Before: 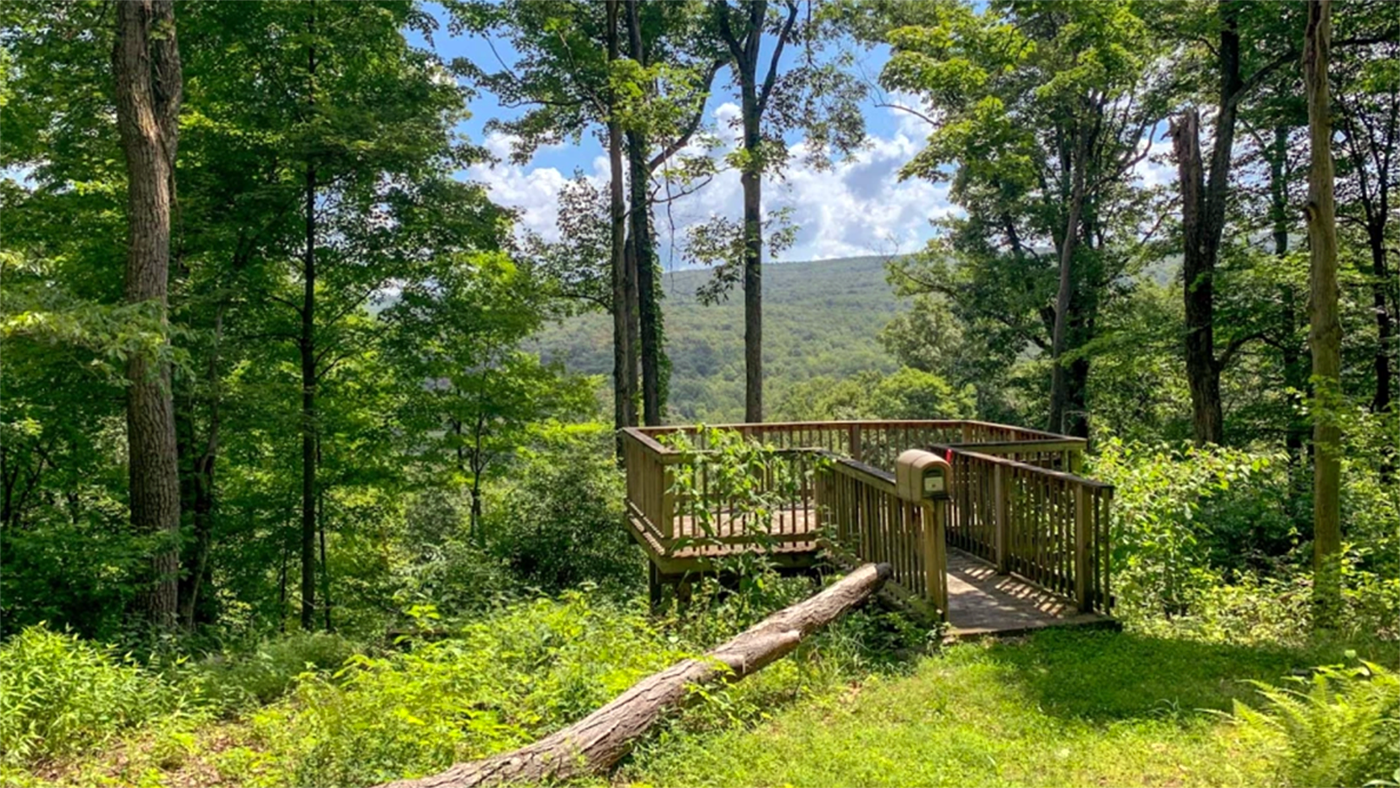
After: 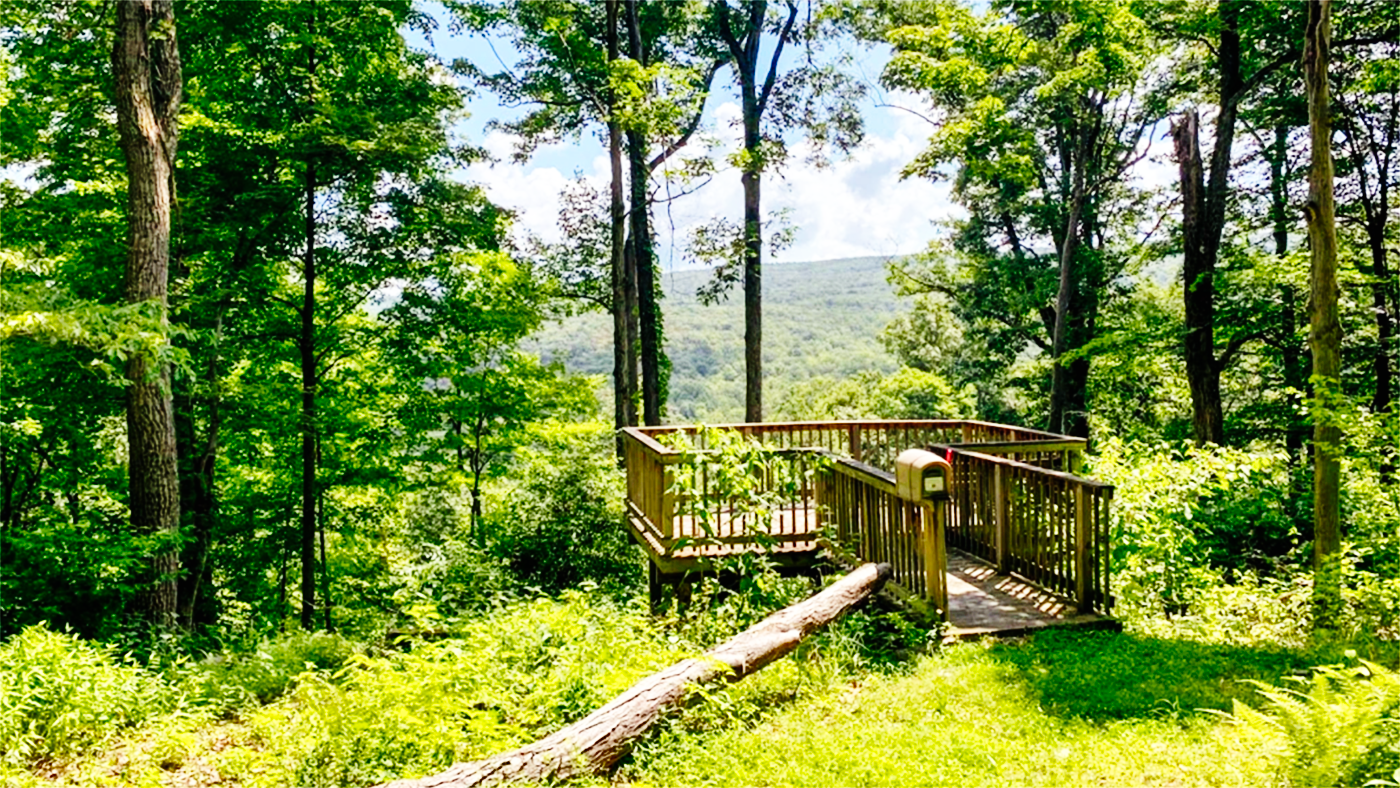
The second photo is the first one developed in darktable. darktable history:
shadows and highlights: soften with gaussian
base curve: curves: ch0 [(0, 0) (0, 0) (0.002, 0.001) (0.008, 0.003) (0.019, 0.011) (0.037, 0.037) (0.064, 0.11) (0.102, 0.232) (0.152, 0.379) (0.216, 0.524) (0.296, 0.665) (0.394, 0.789) (0.512, 0.881) (0.651, 0.945) (0.813, 0.986) (1, 1)], preserve colors none
